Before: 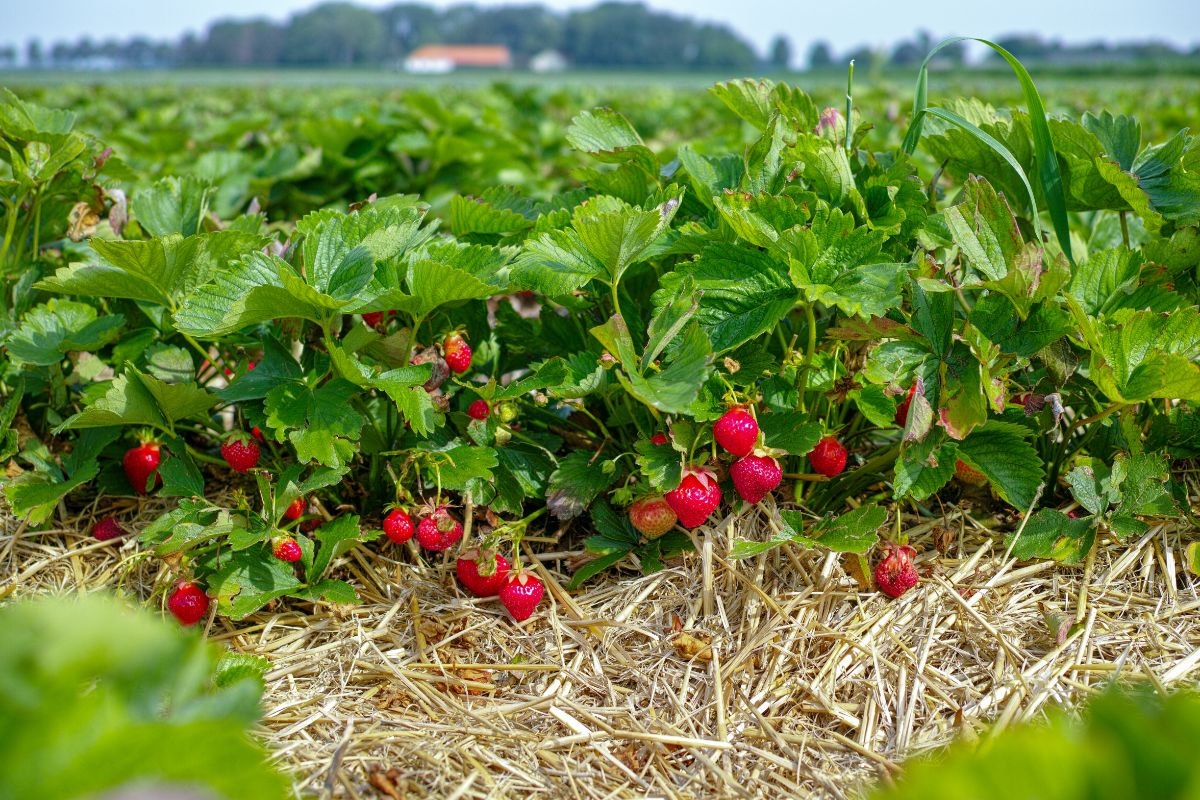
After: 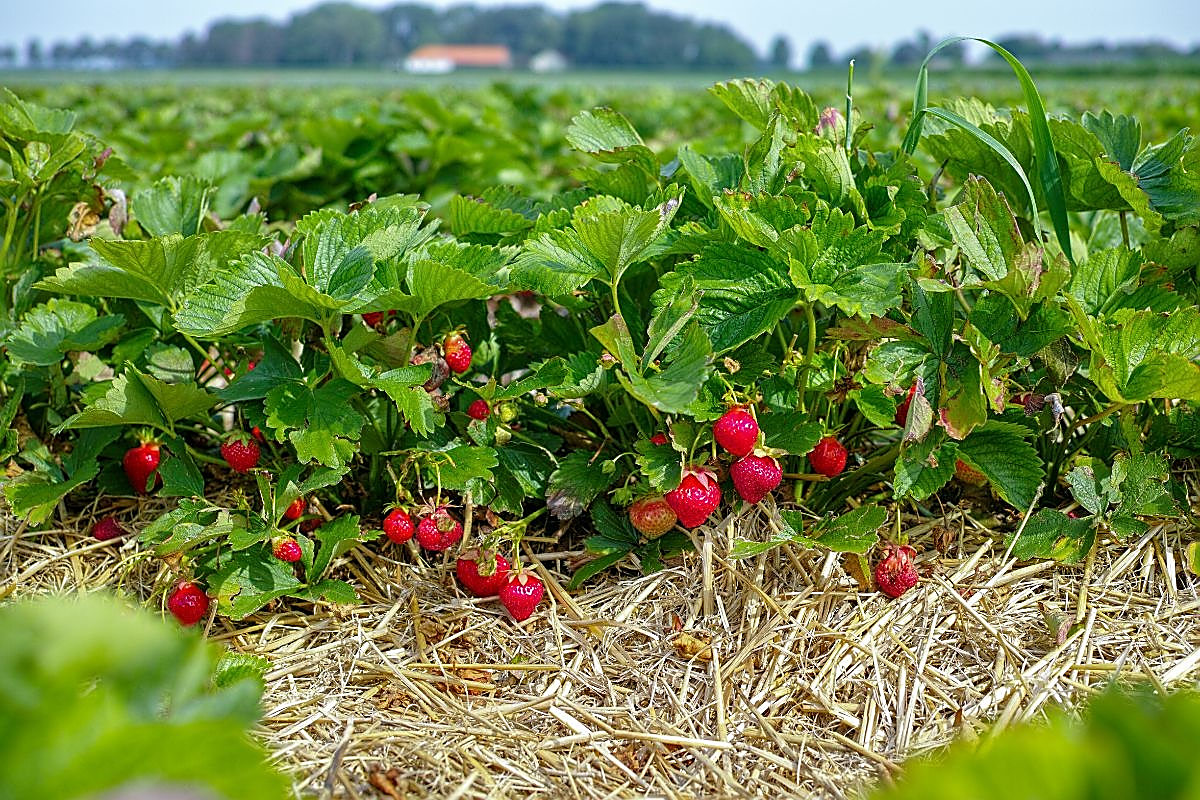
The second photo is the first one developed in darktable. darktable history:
sharpen: radius 1.408, amount 1.244, threshold 0.722
